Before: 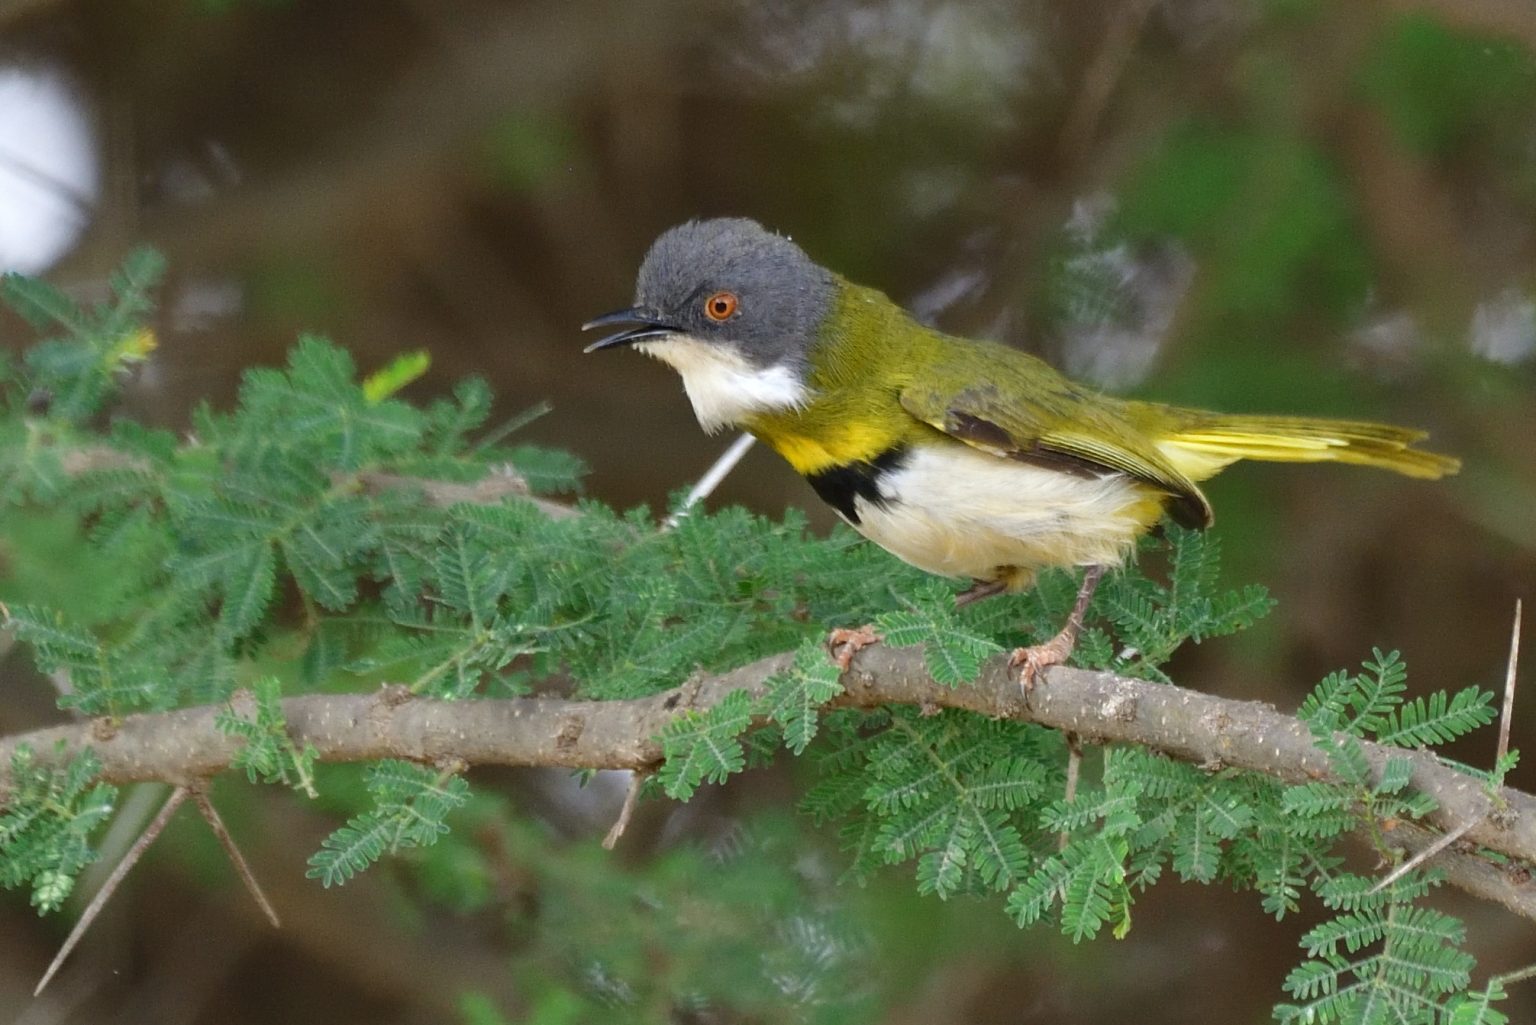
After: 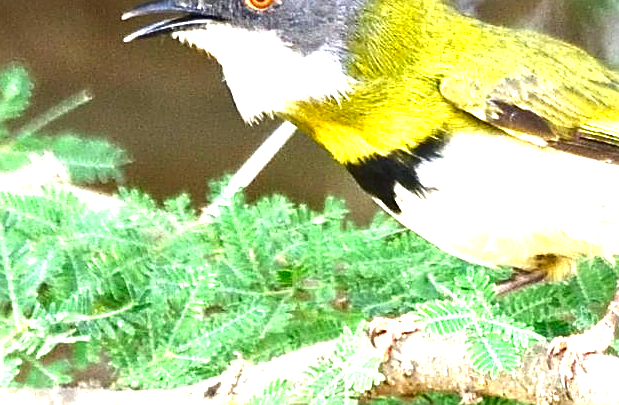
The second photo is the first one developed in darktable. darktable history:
crop: left 29.961%, top 30.387%, right 29.717%, bottom 30.088%
exposure: exposure 2.255 EV, compensate exposure bias true, compensate highlight preservation false
tone equalizer: edges refinement/feathering 500, mask exposure compensation -1.57 EV, preserve details no
contrast brightness saturation: brightness -0.2, saturation 0.08
sharpen: on, module defaults
